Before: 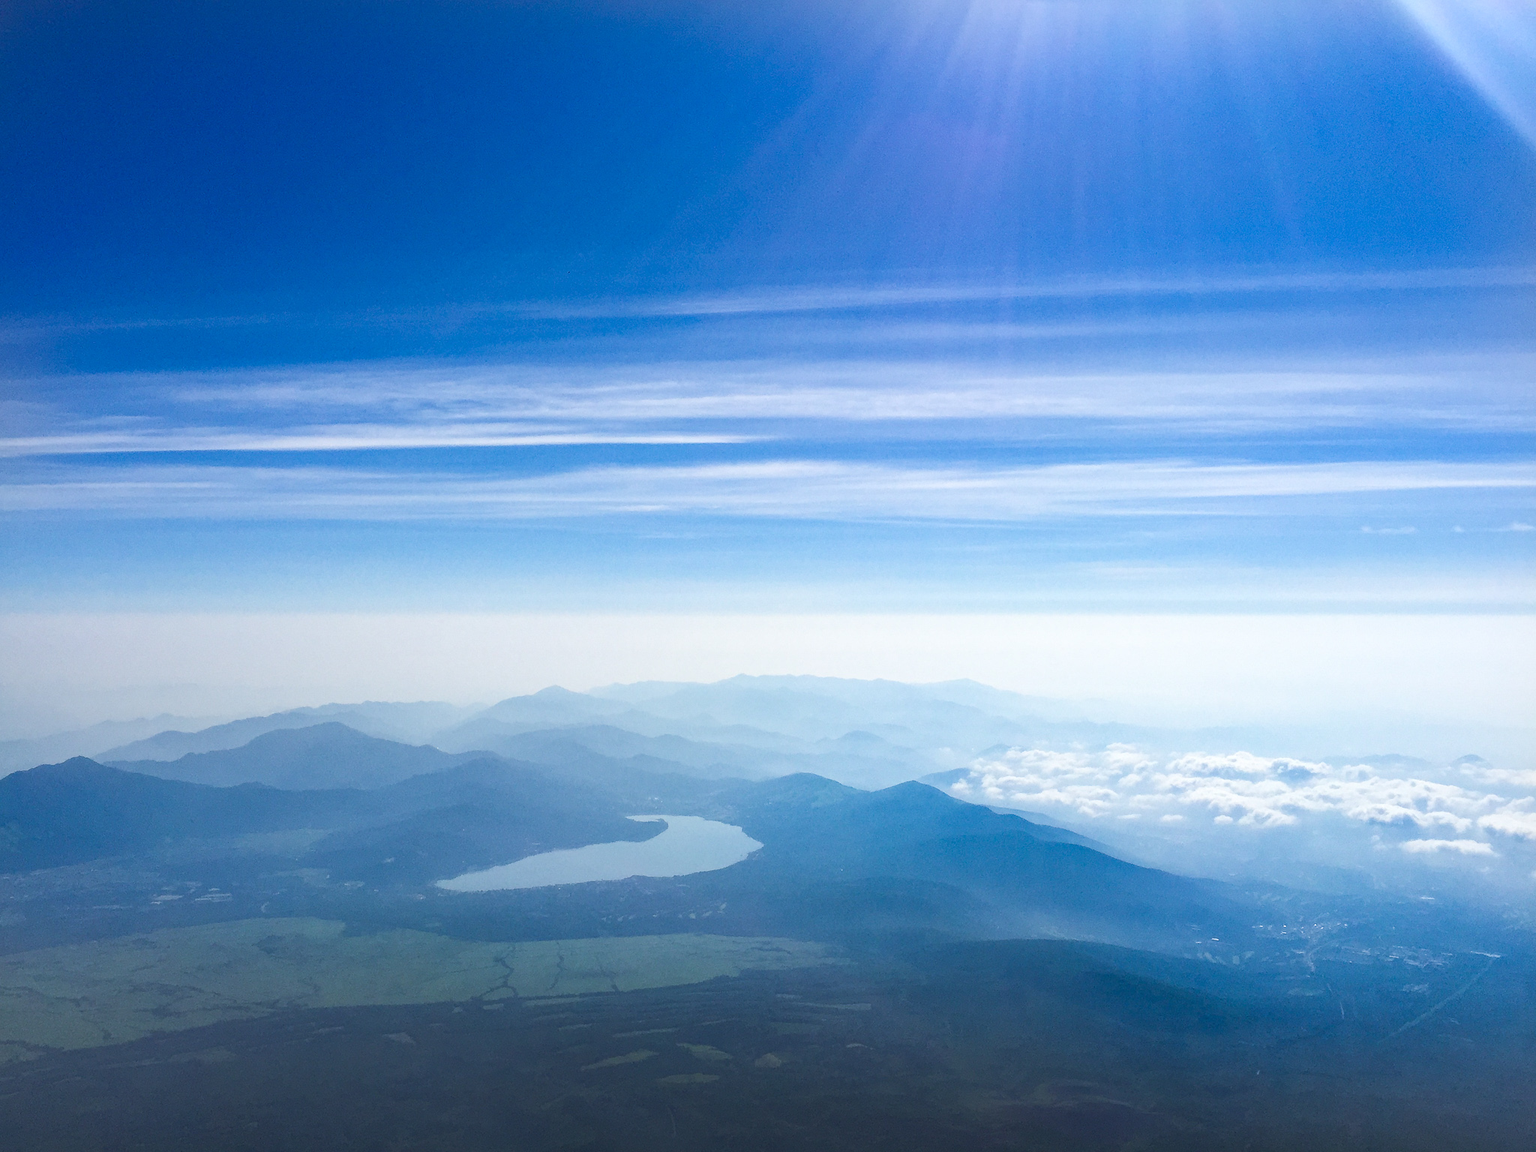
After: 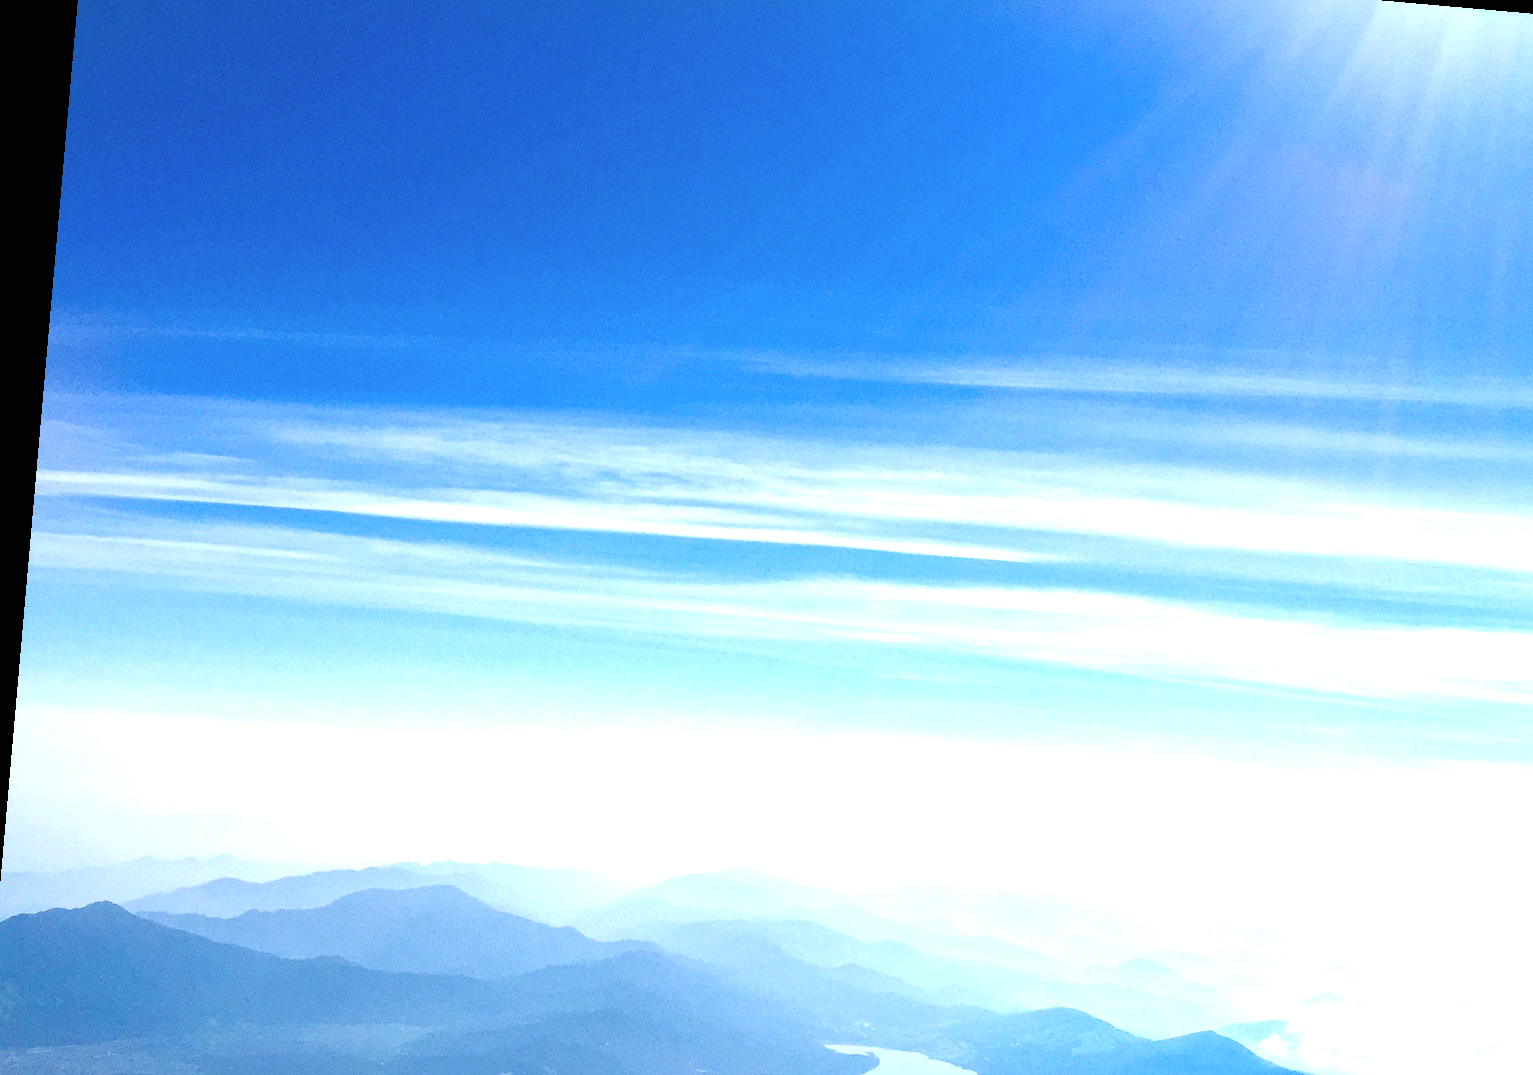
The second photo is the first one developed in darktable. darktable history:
crop and rotate: angle -5.02°, left 2.123%, top 6.603%, right 27.352%, bottom 30.473%
contrast brightness saturation: saturation -0.059
exposure: black level correction 0, exposure 1 EV, compensate exposure bias true, compensate highlight preservation false
